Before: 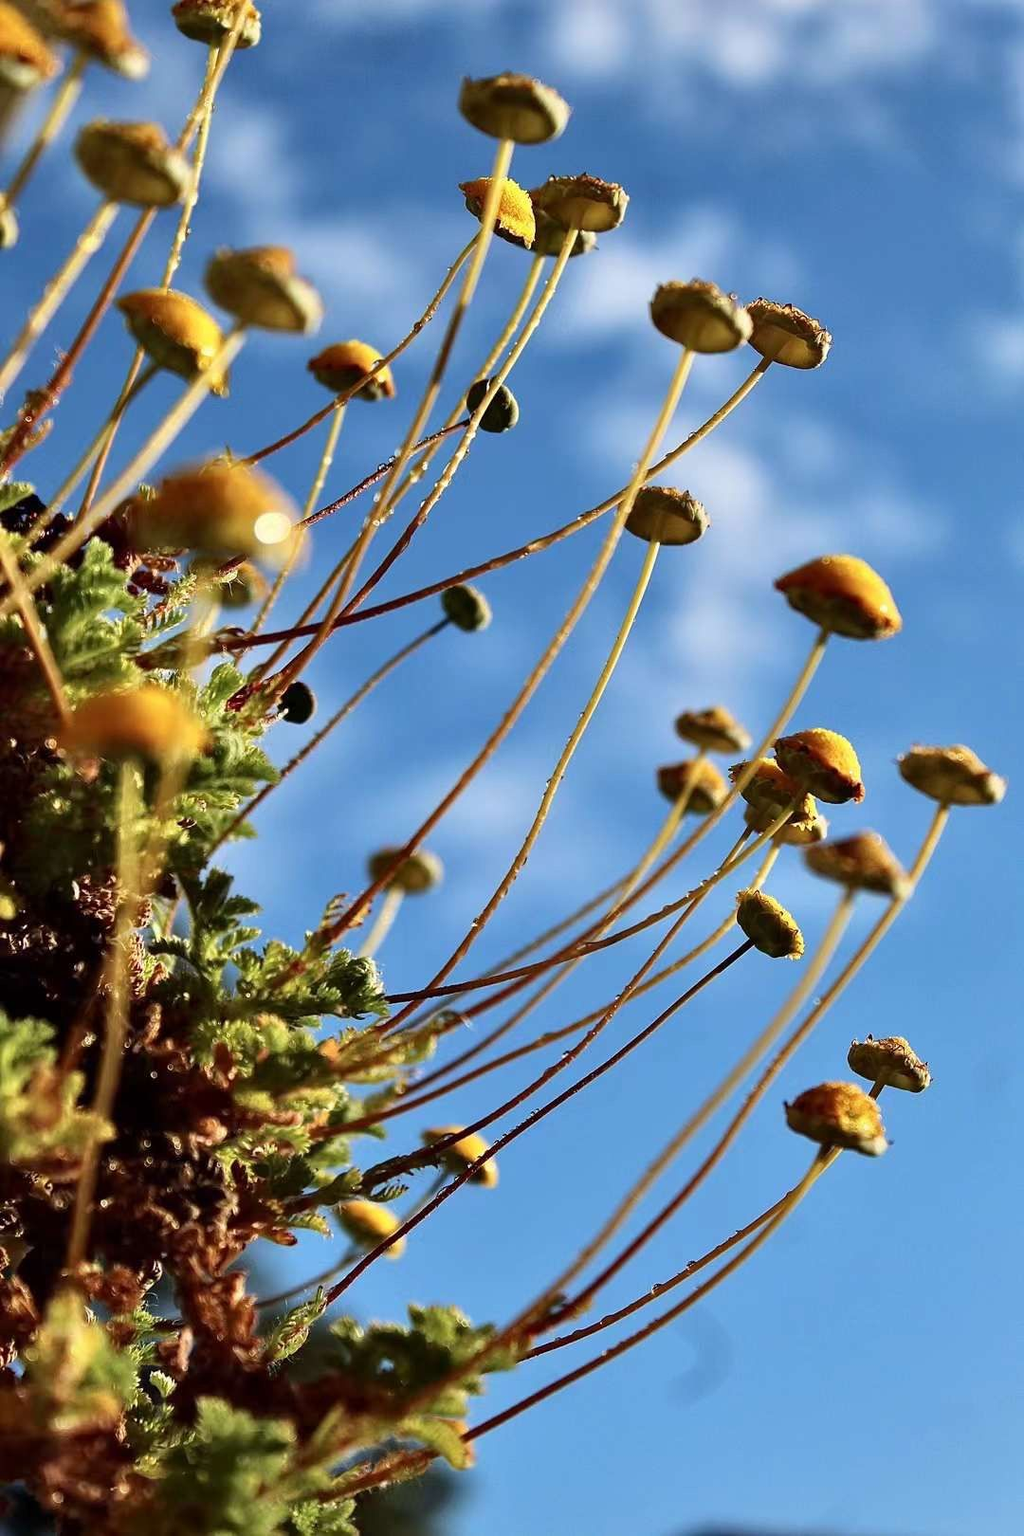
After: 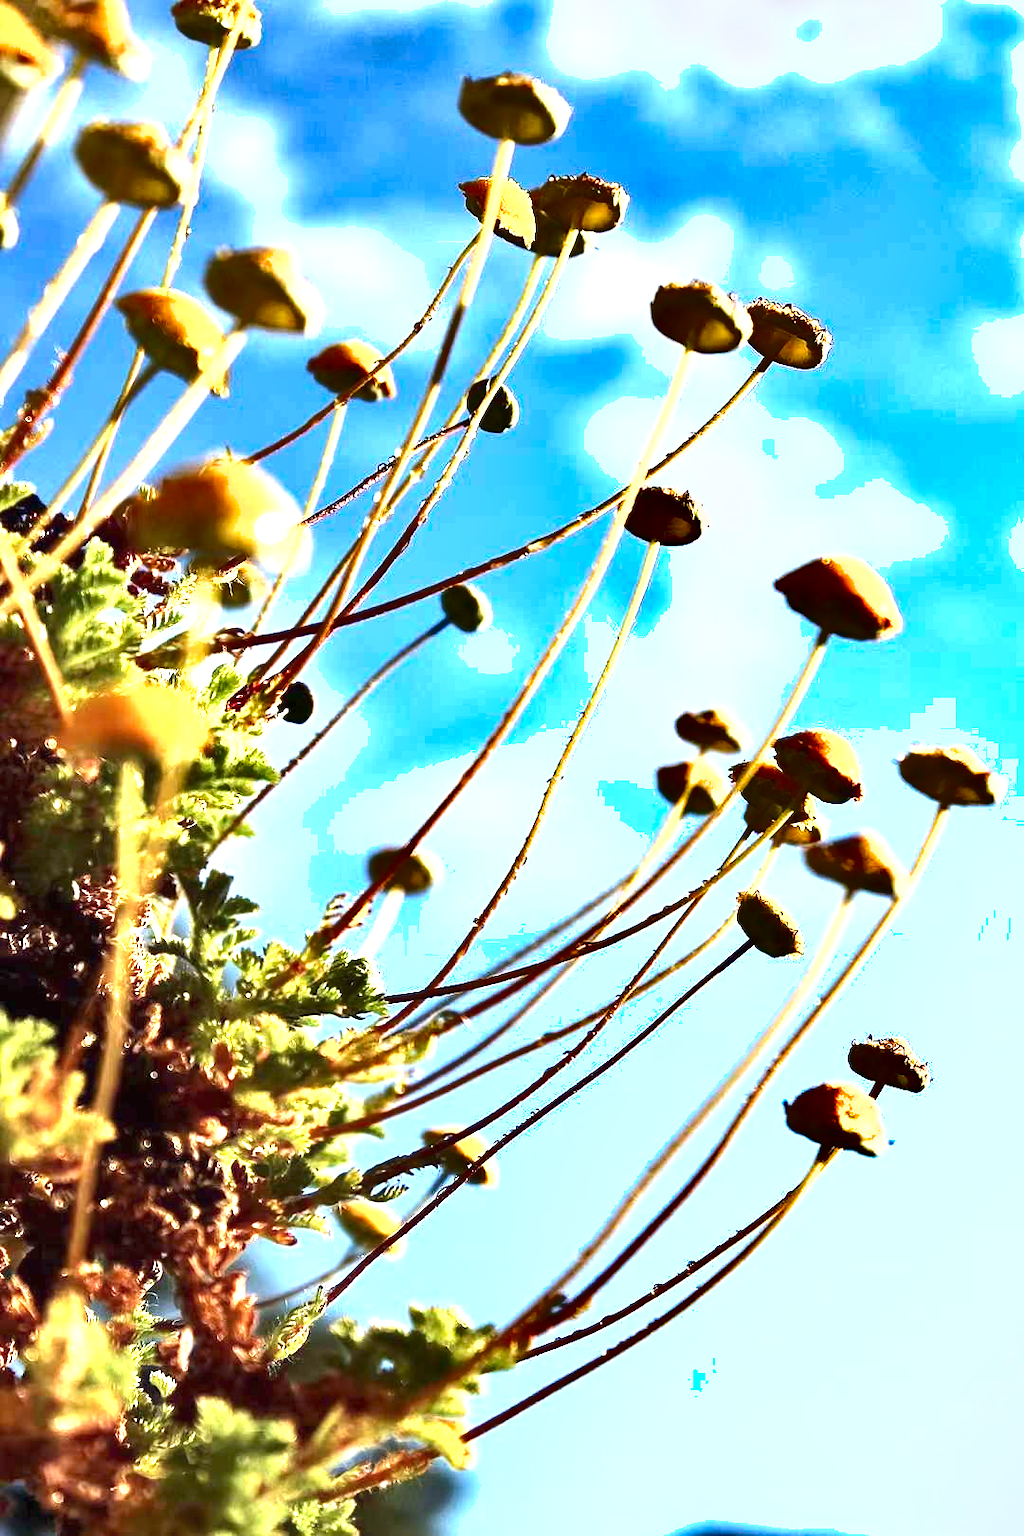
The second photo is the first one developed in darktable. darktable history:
exposure: black level correction 0, exposure 1.744 EV, compensate highlight preservation false
shadows and highlights: soften with gaussian
